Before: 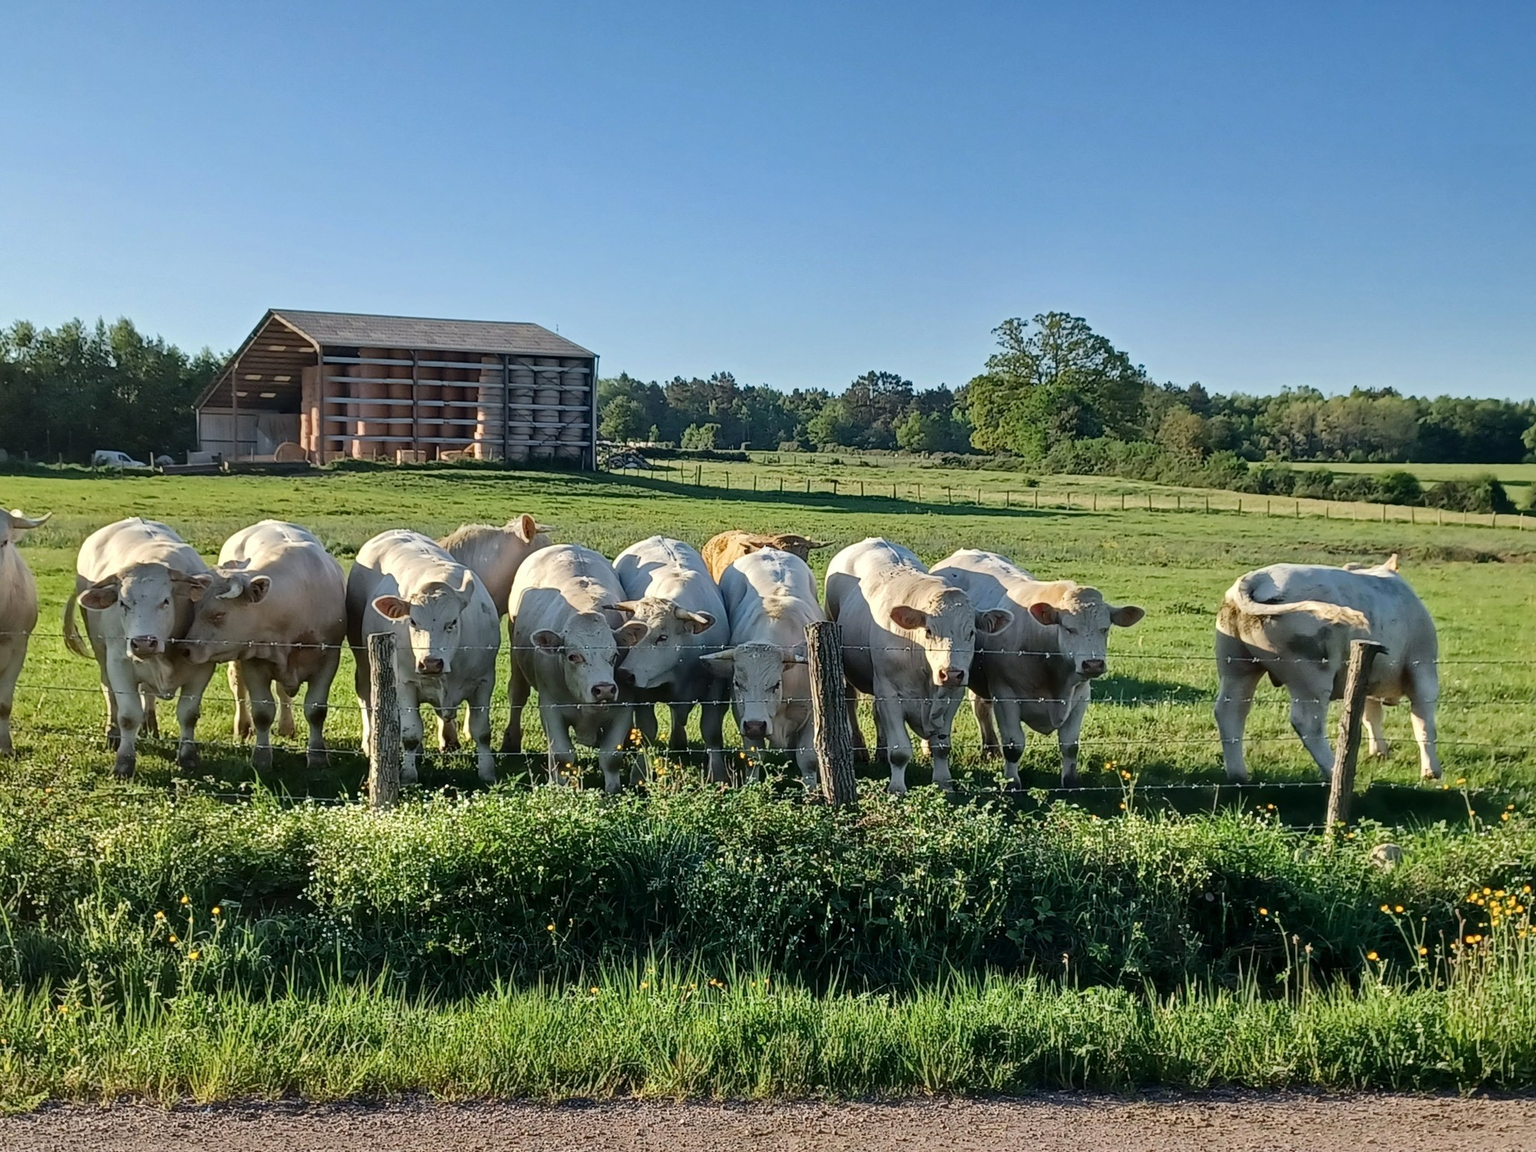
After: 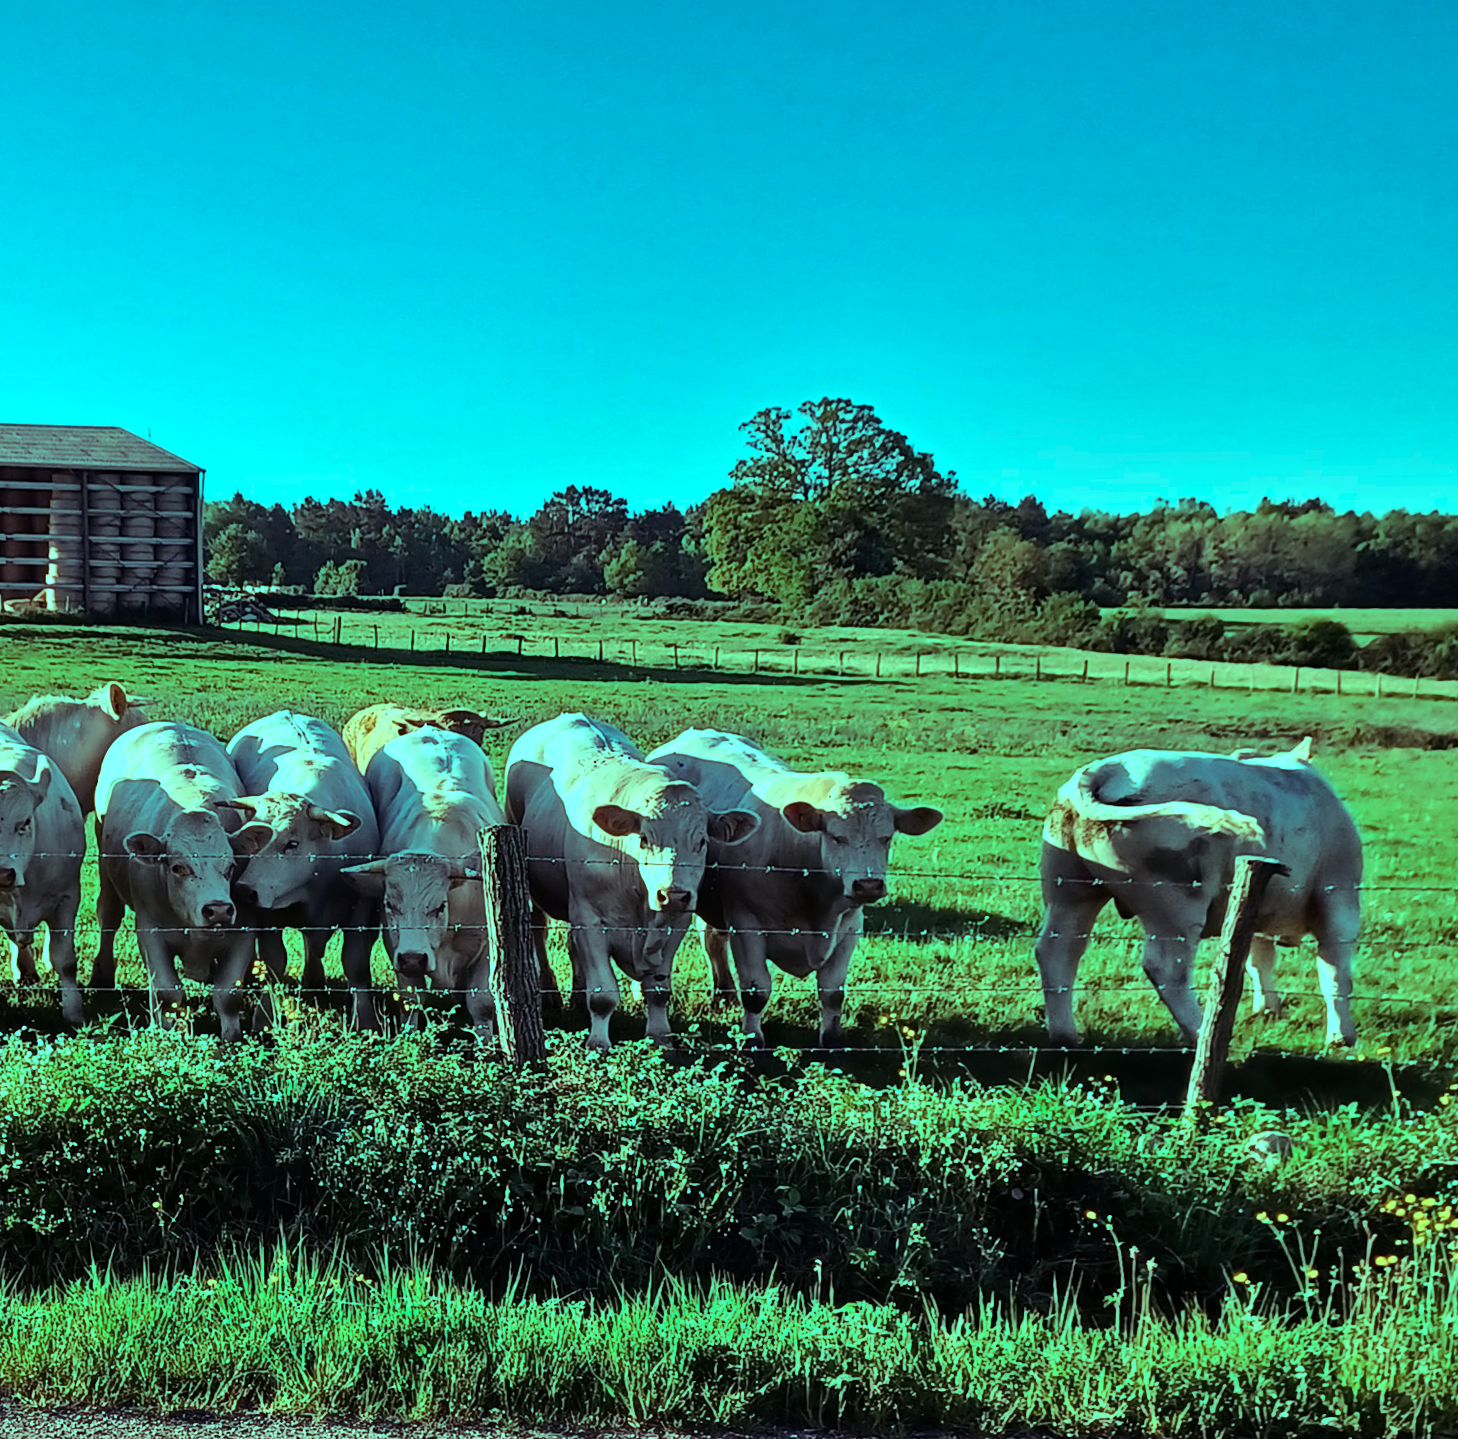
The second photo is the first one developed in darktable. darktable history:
tone equalizer: -8 EV -0.75 EV, -7 EV -0.7 EV, -6 EV -0.6 EV, -5 EV -0.4 EV, -3 EV 0.4 EV, -2 EV 0.6 EV, -1 EV 0.7 EV, +0 EV 0.75 EV, edges refinement/feathering 500, mask exposure compensation -1.57 EV, preserve details no
rotate and perspective: rotation 0.062°, lens shift (vertical) 0.115, lens shift (horizontal) -0.133, crop left 0.047, crop right 0.94, crop top 0.061, crop bottom 0.94
exposure: exposure -0.462 EV, compensate highlight preservation false
color balance rgb: shadows lift › luminance 0.49%, shadows lift › chroma 6.83%, shadows lift › hue 300.29°, power › hue 208.98°, highlights gain › luminance 20.24%, highlights gain › chroma 13.17%, highlights gain › hue 173.85°, perceptual saturation grading › global saturation 18.05%
contrast brightness saturation: contrast 0.06, brightness -0.01, saturation -0.23
shadows and highlights: shadows 52.34, highlights -28.23, soften with gaussian
crop and rotate: left 24.6%
